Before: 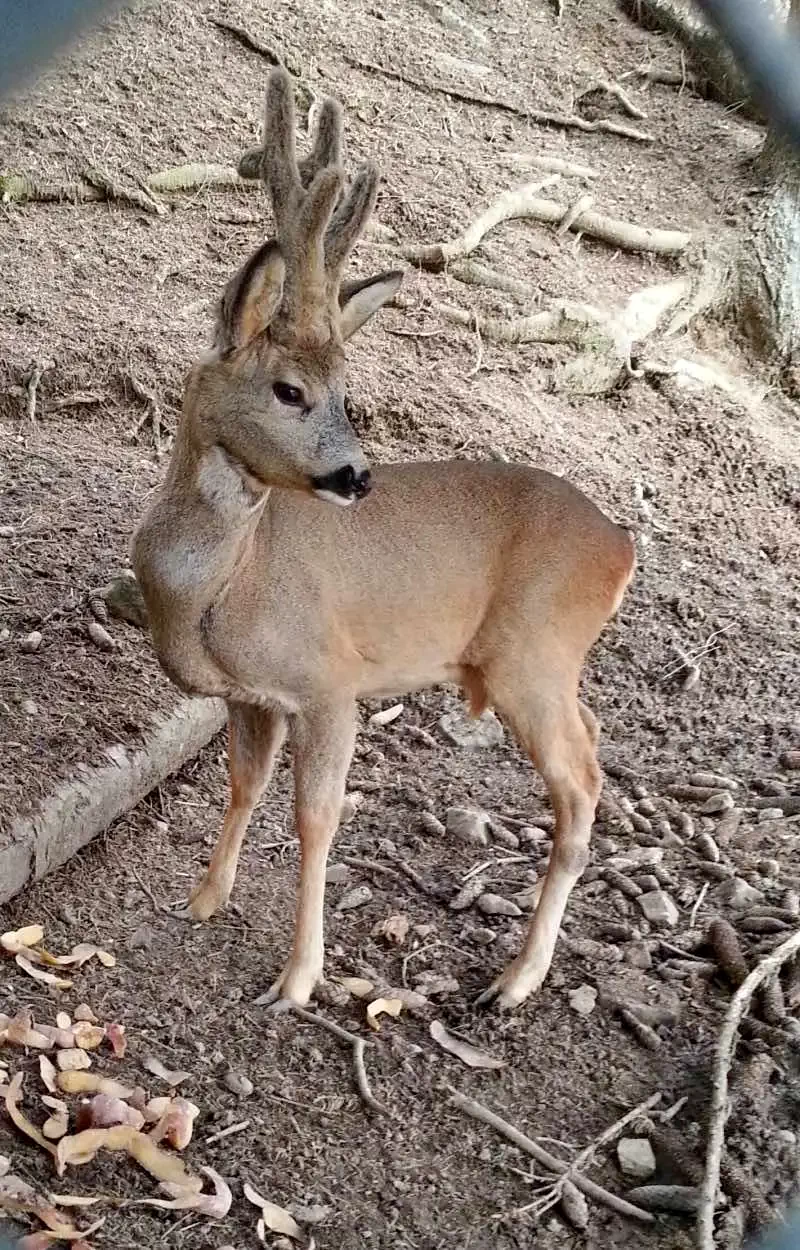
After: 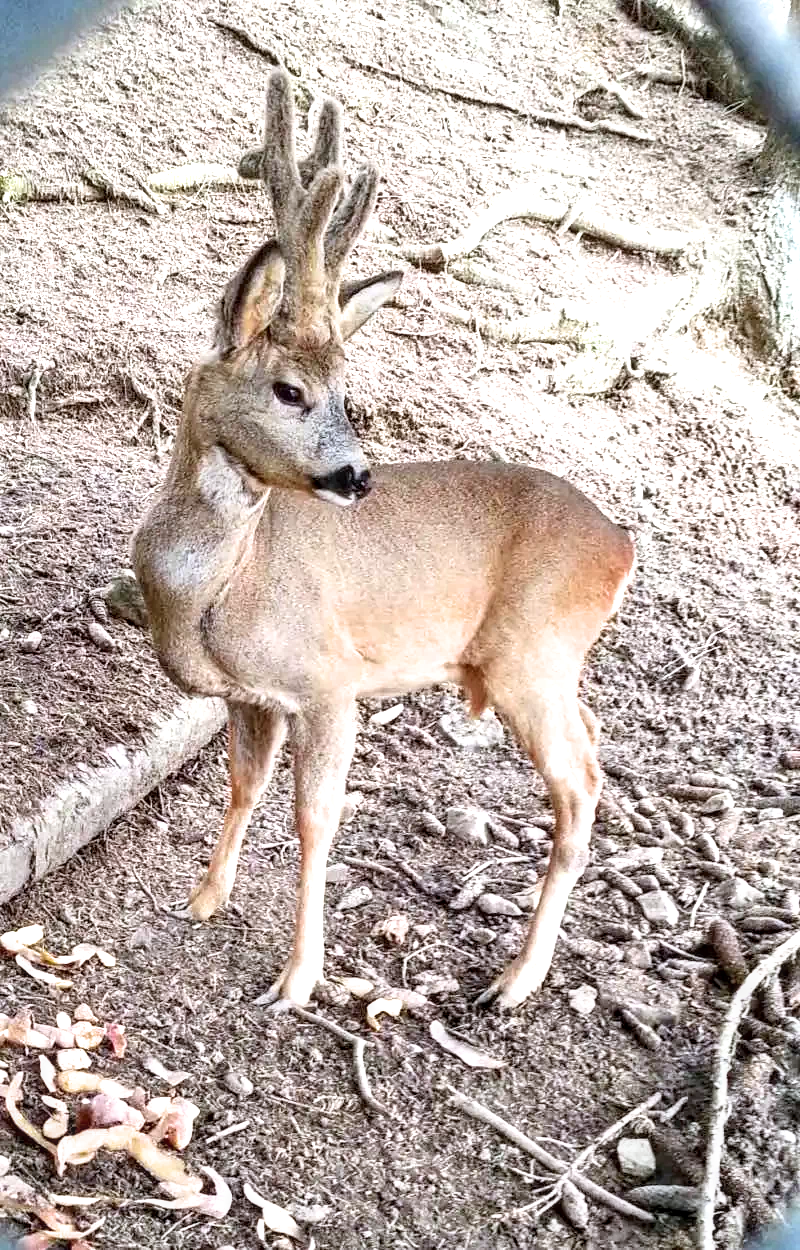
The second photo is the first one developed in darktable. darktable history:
exposure: exposure 1.16 EV, compensate exposure bias true, compensate highlight preservation false
local contrast: detail 130%
white balance: red 0.976, blue 1.04
filmic rgb: black relative exposure -16 EV, white relative exposure 2.93 EV, hardness 10.04, color science v6 (2022)
